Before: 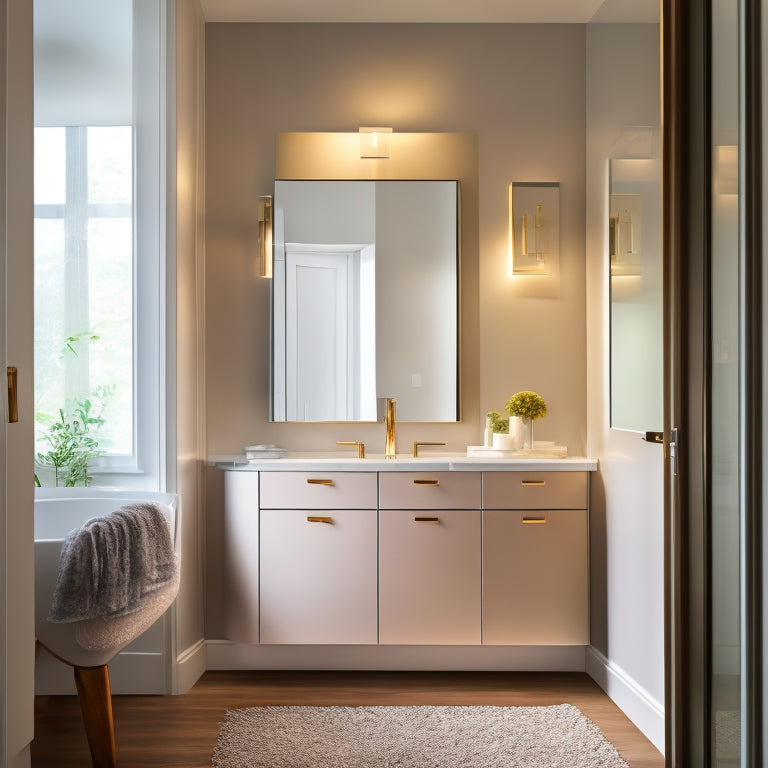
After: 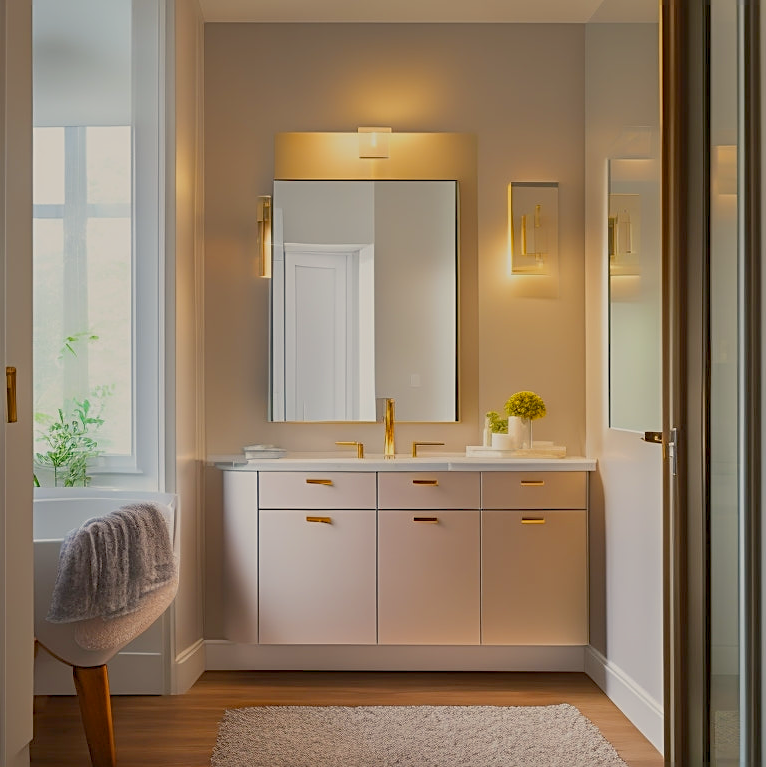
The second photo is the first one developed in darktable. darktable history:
sharpen: on, module defaults
color balance rgb: highlights gain › chroma 2.249%, highlights gain › hue 74.79°, perceptual saturation grading › global saturation 19.86%, contrast -29.871%
crop and rotate: left 0.14%, bottom 0.013%
color zones: curves: ch0 [(0.068, 0.464) (0.25, 0.5) (0.48, 0.508) (0.75, 0.536) (0.886, 0.476) (0.967, 0.456)]; ch1 [(0.066, 0.456) (0.25, 0.5) (0.616, 0.508) (0.746, 0.56) (0.934, 0.444)]
